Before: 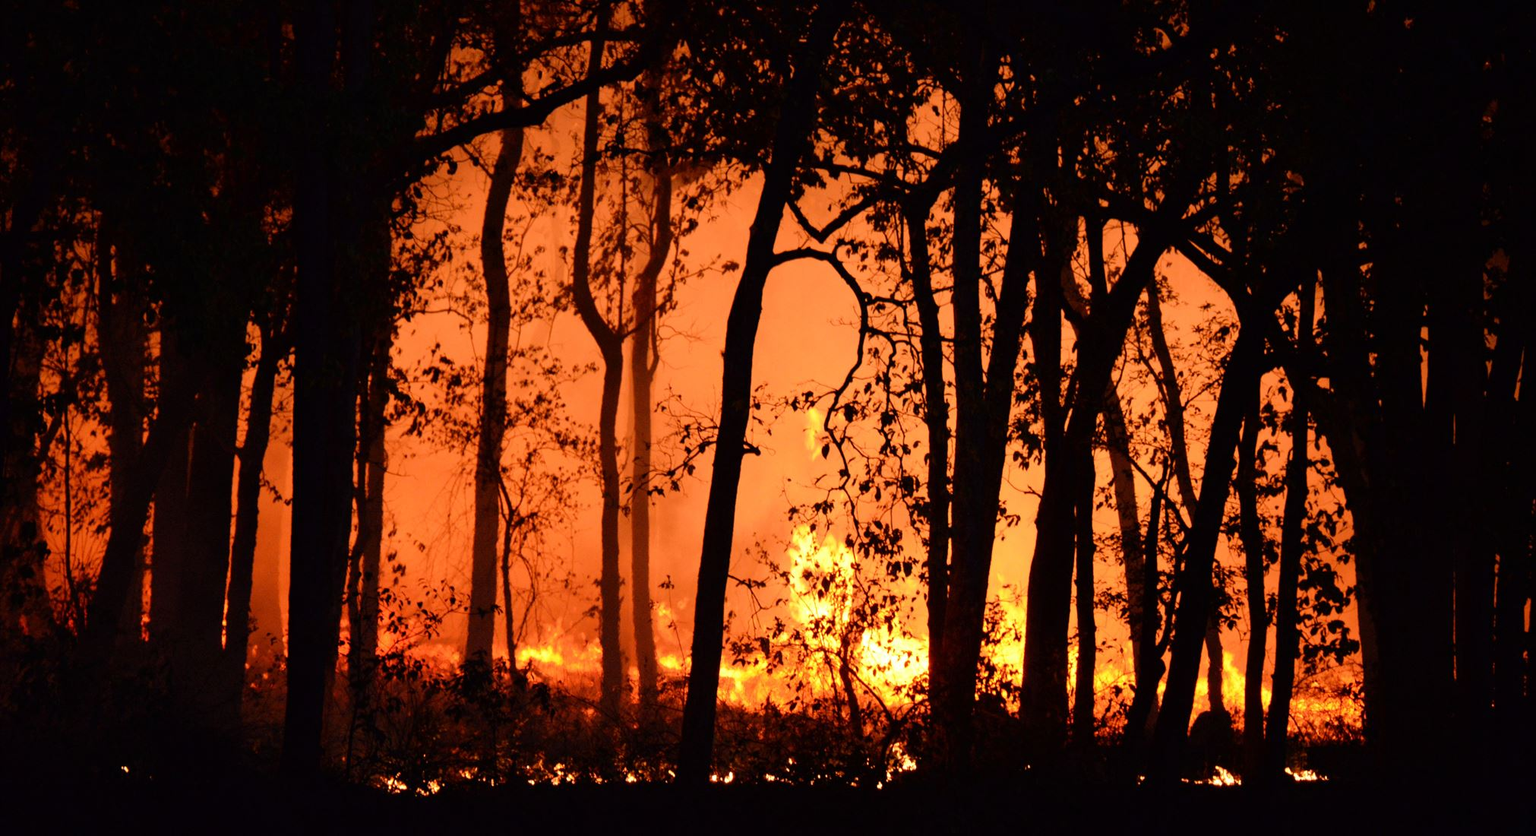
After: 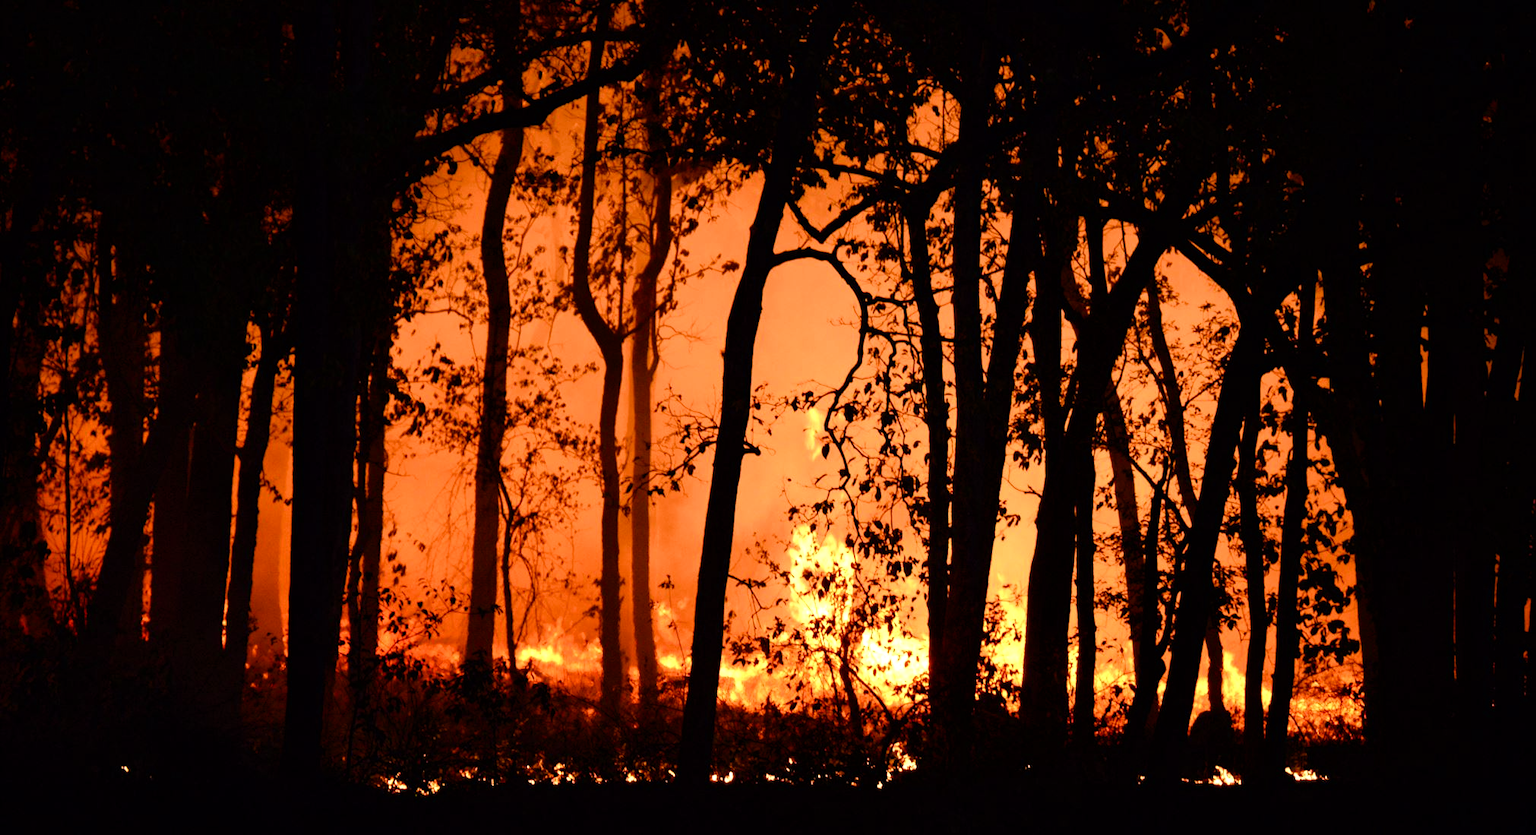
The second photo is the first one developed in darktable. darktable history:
color balance rgb: shadows lift › chroma 0.843%, shadows lift › hue 110.12°, linear chroma grading › global chroma 8.691%, perceptual saturation grading › global saturation 20%, perceptual saturation grading › highlights -50.236%, perceptual saturation grading › shadows 30.945%, global vibrance 30.38%, contrast 10.461%
